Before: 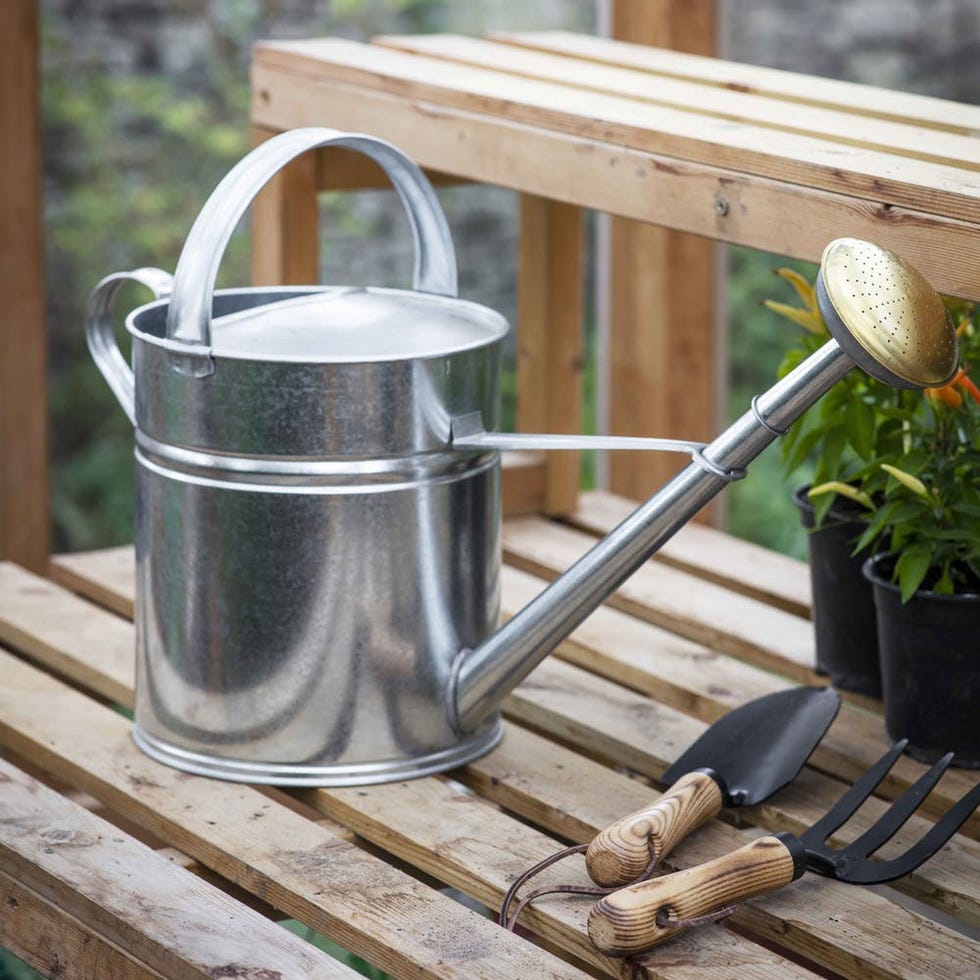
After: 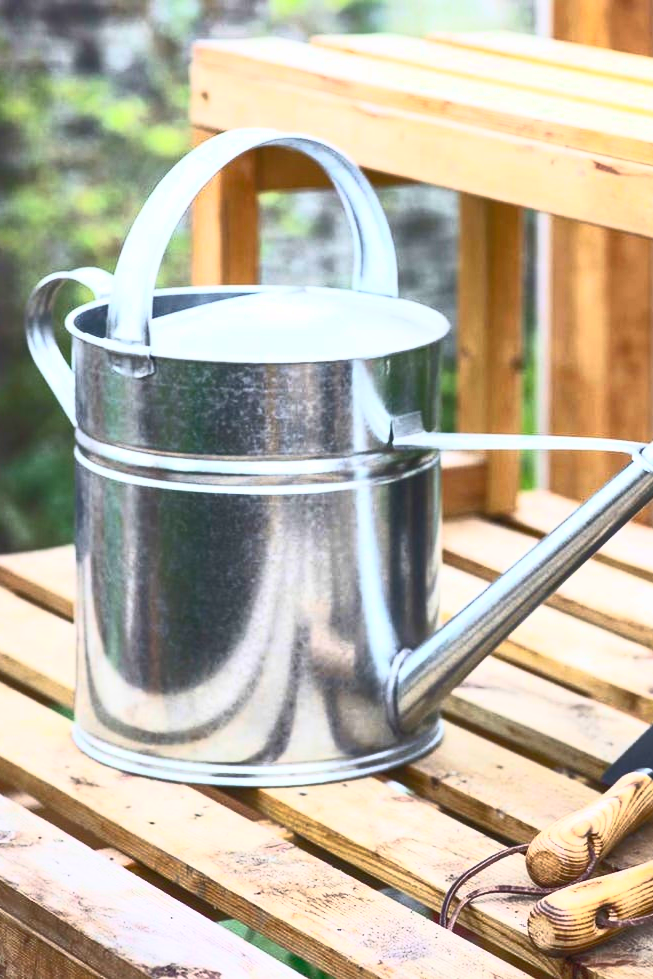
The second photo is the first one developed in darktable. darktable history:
shadows and highlights: on, module defaults
crop and rotate: left 6.283%, right 26.999%
contrast brightness saturation: contrast 0.815, brightness 0.597, saturation 0.574
